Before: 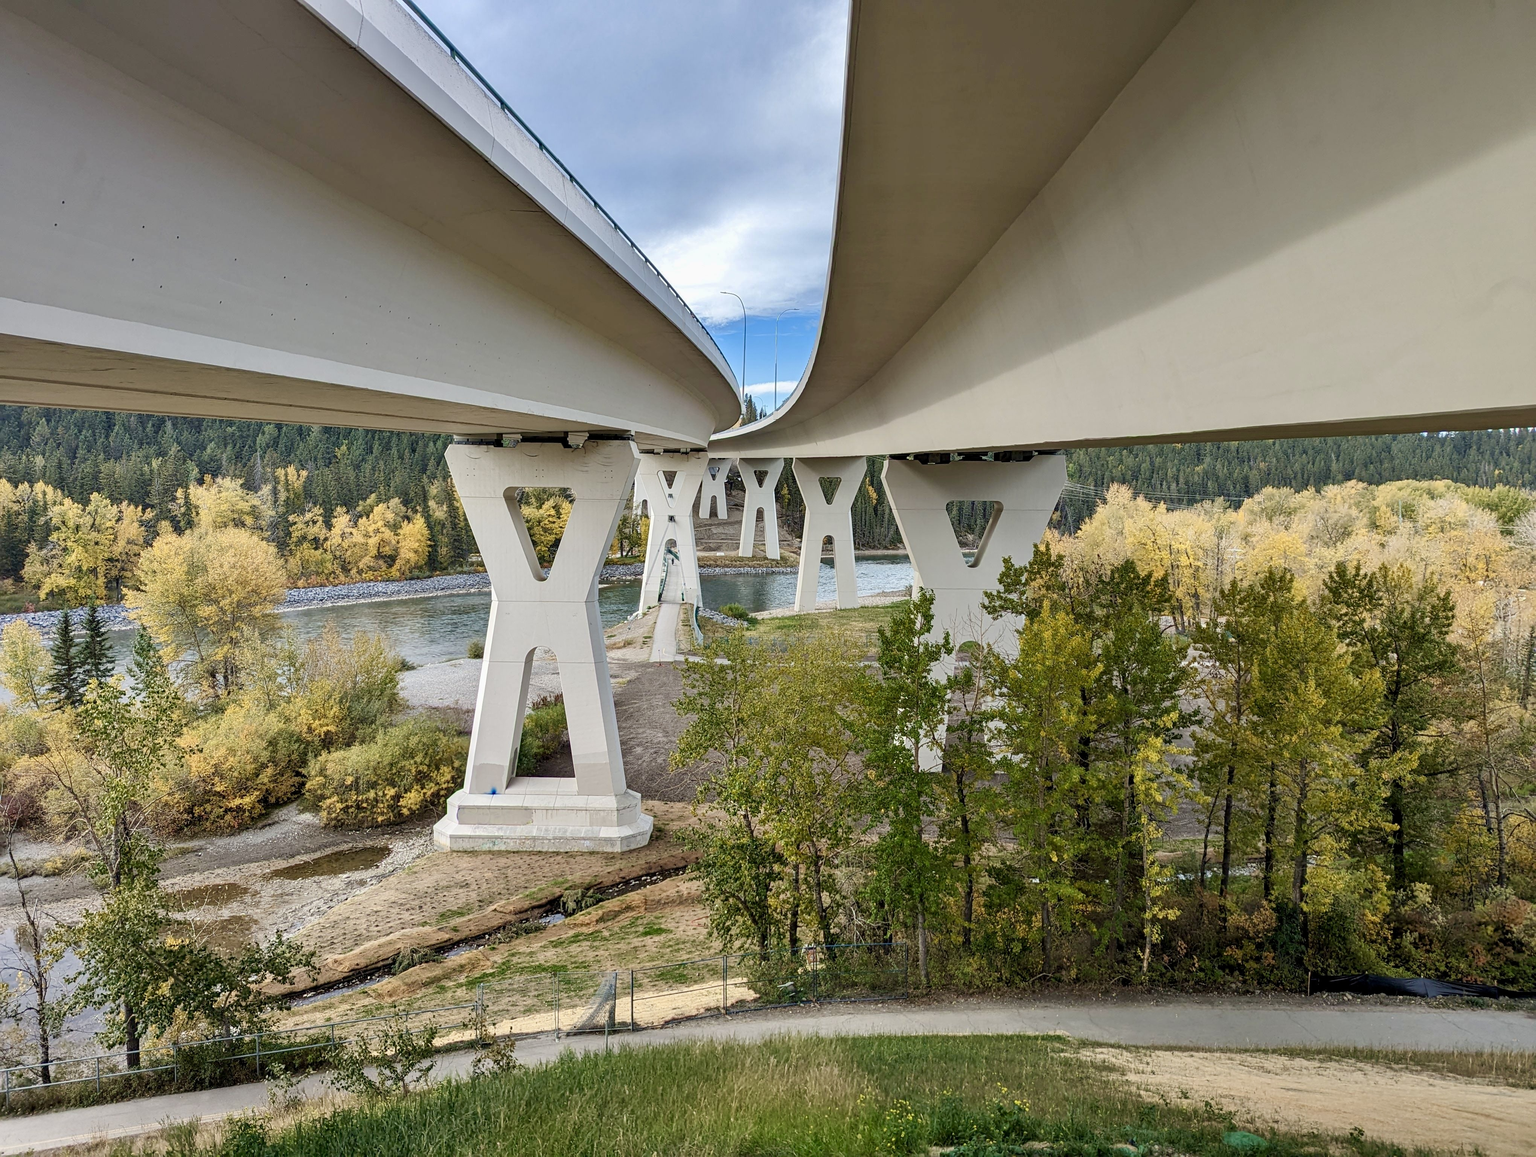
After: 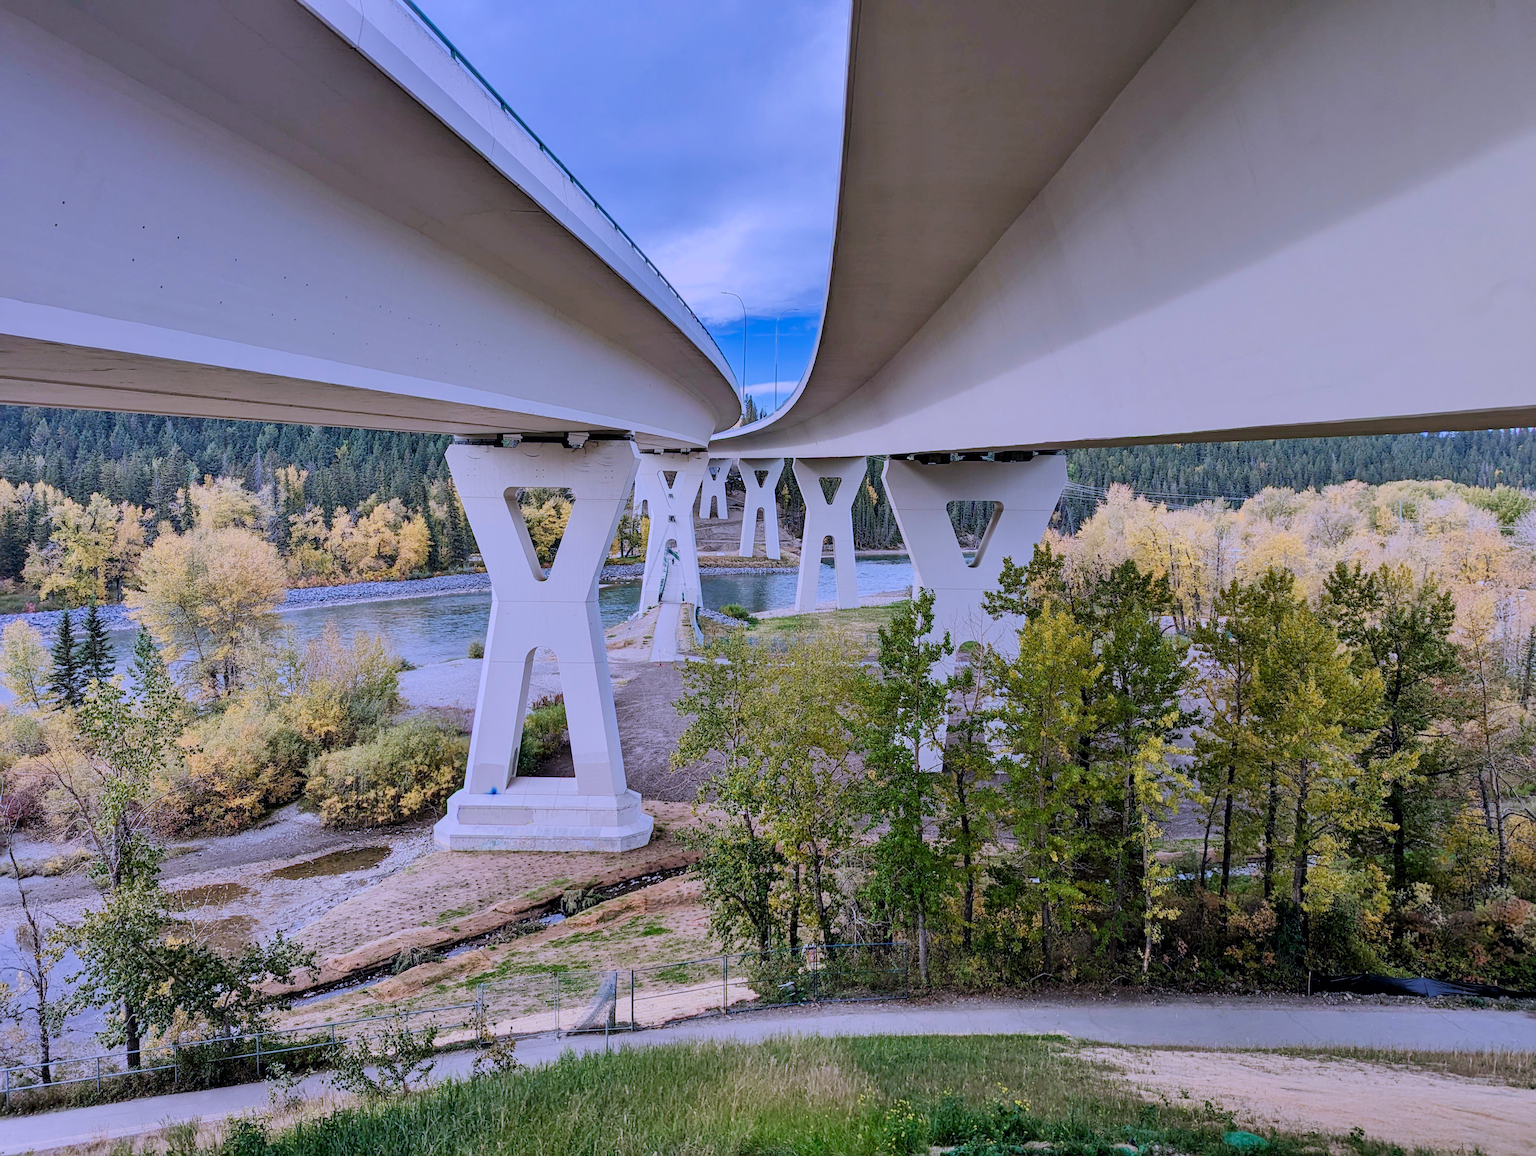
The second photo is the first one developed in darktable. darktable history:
filmic rgb: black relative exposure -7.65 EV, white relative exposure 4.56 EV, hardness 3.61, color science v6 (2022)
color calibration: illuminant custom, x 0.39, y 0.392, temperature 3856.94 K
white balance: red 1.066, blue 1.119
